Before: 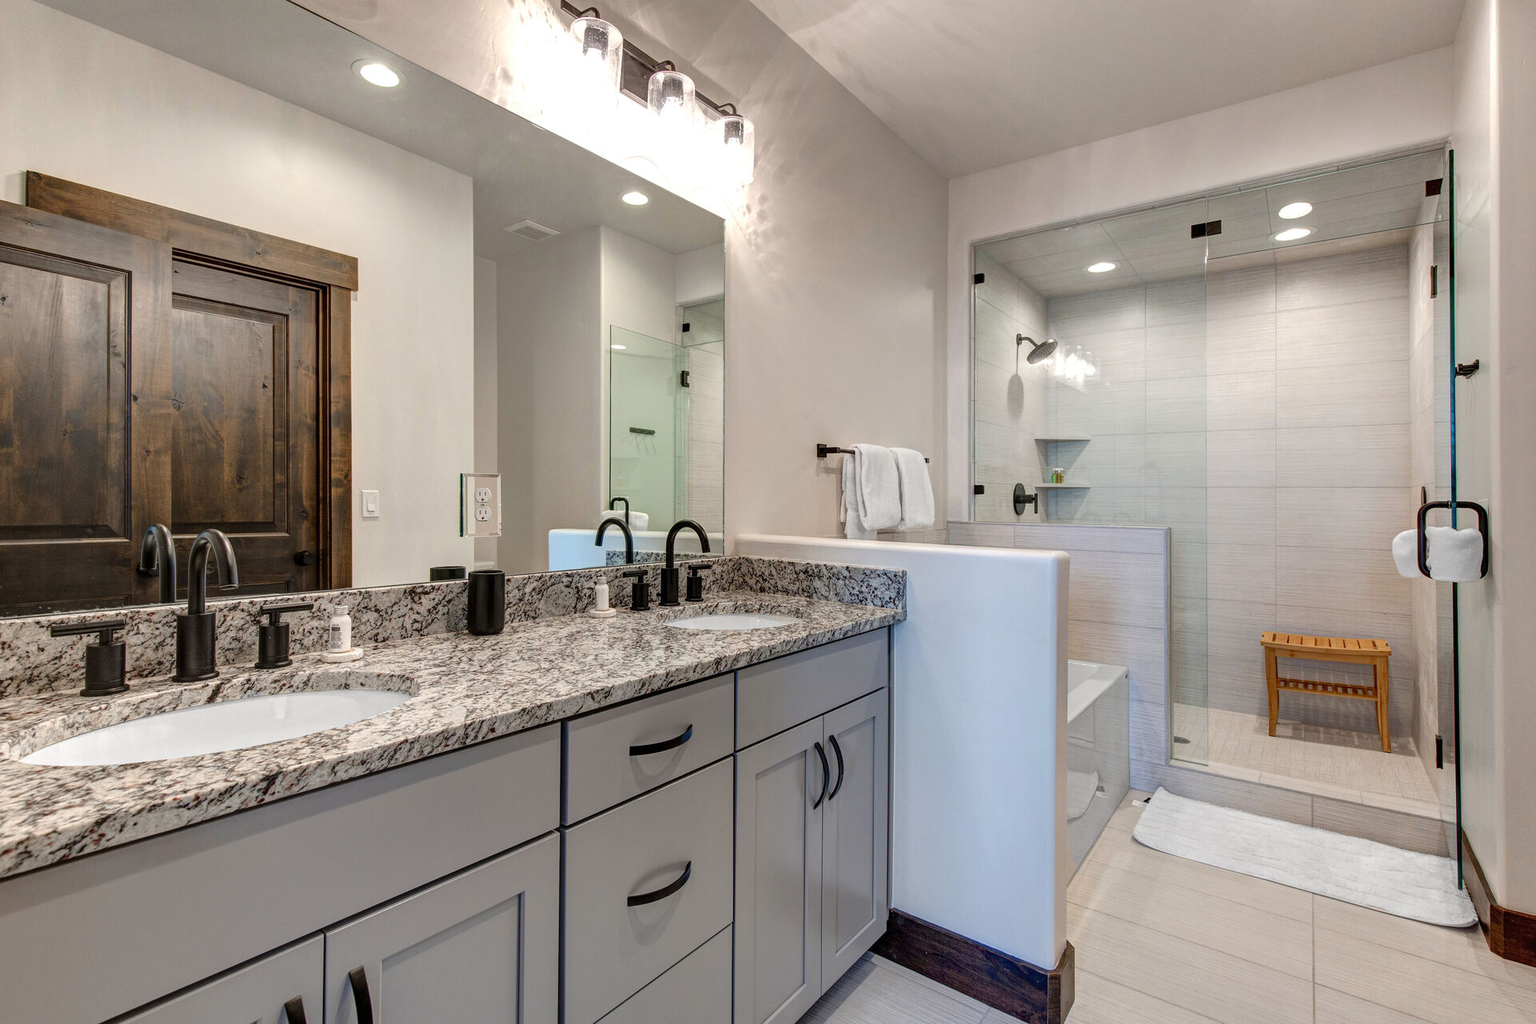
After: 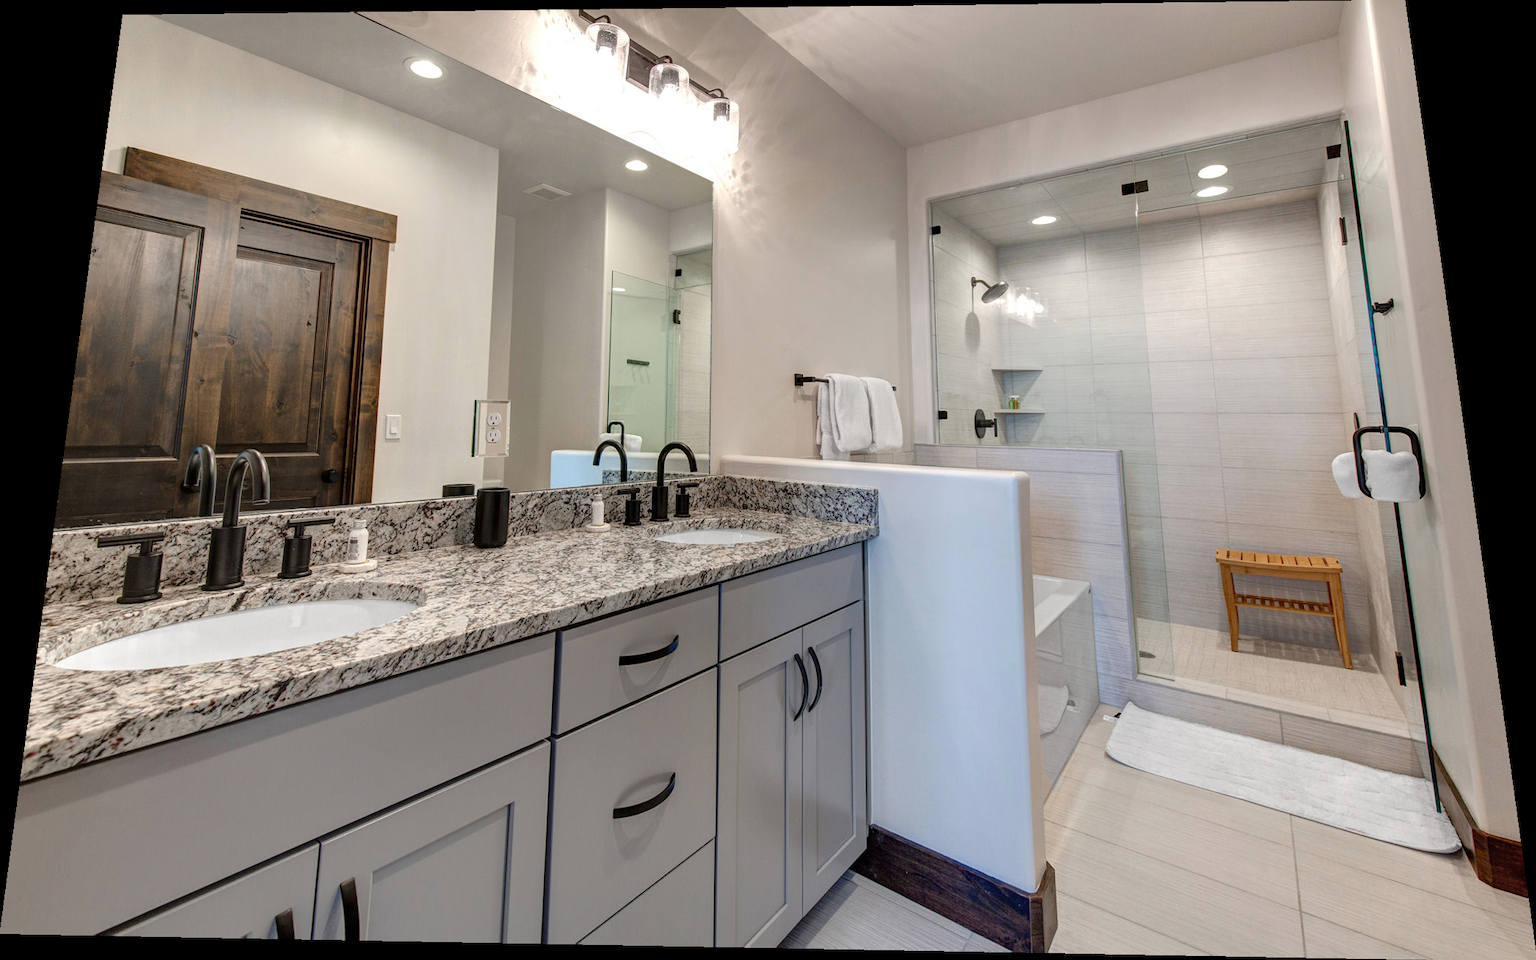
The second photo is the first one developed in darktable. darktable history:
rotate and perspective: rotation 0.128°, lens shift (vertical) -0.181, lens shift (horizontal) -0.044, shear 0.001, automatic cropping off
contrast brightness saturation: saturation -0.05
